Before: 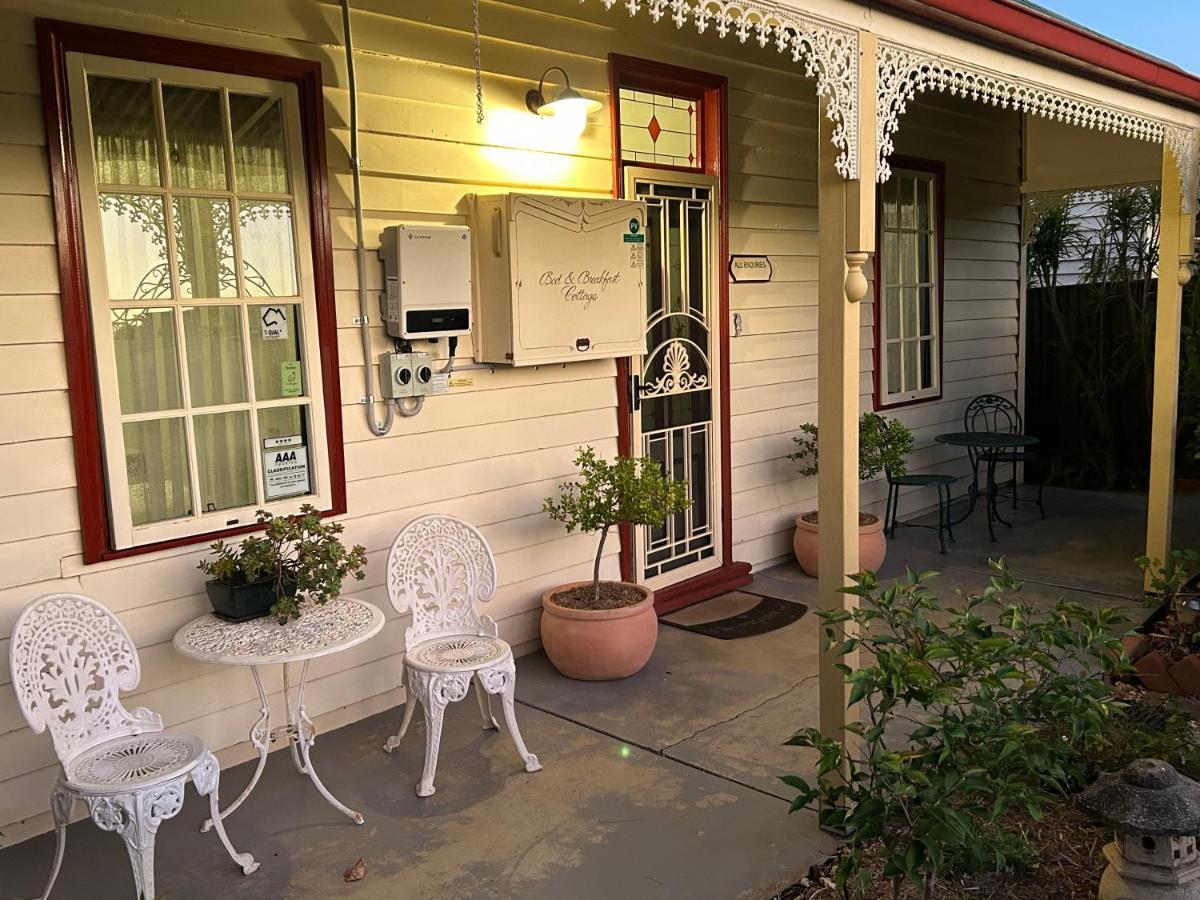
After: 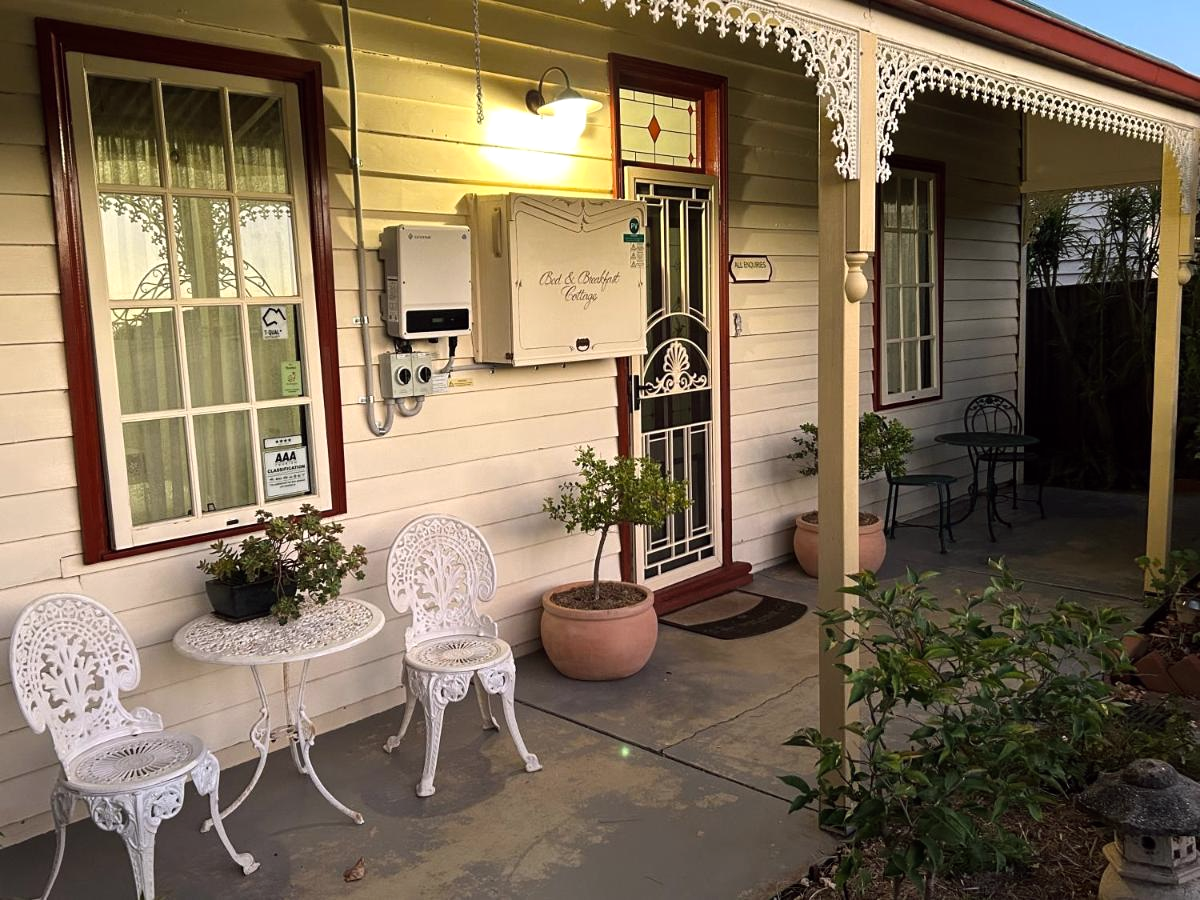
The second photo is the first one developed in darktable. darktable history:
contrast brightness saturation: contrast 0.06, brightness -0.01, saturation -0.23
color balance: lift [1, 1, 0.999, 1.001], gamma [1, 1.003, 1.005, 0.995], gain [1, 0.992, 0.988, 1.012], contrast 5%, output saturation 110%
